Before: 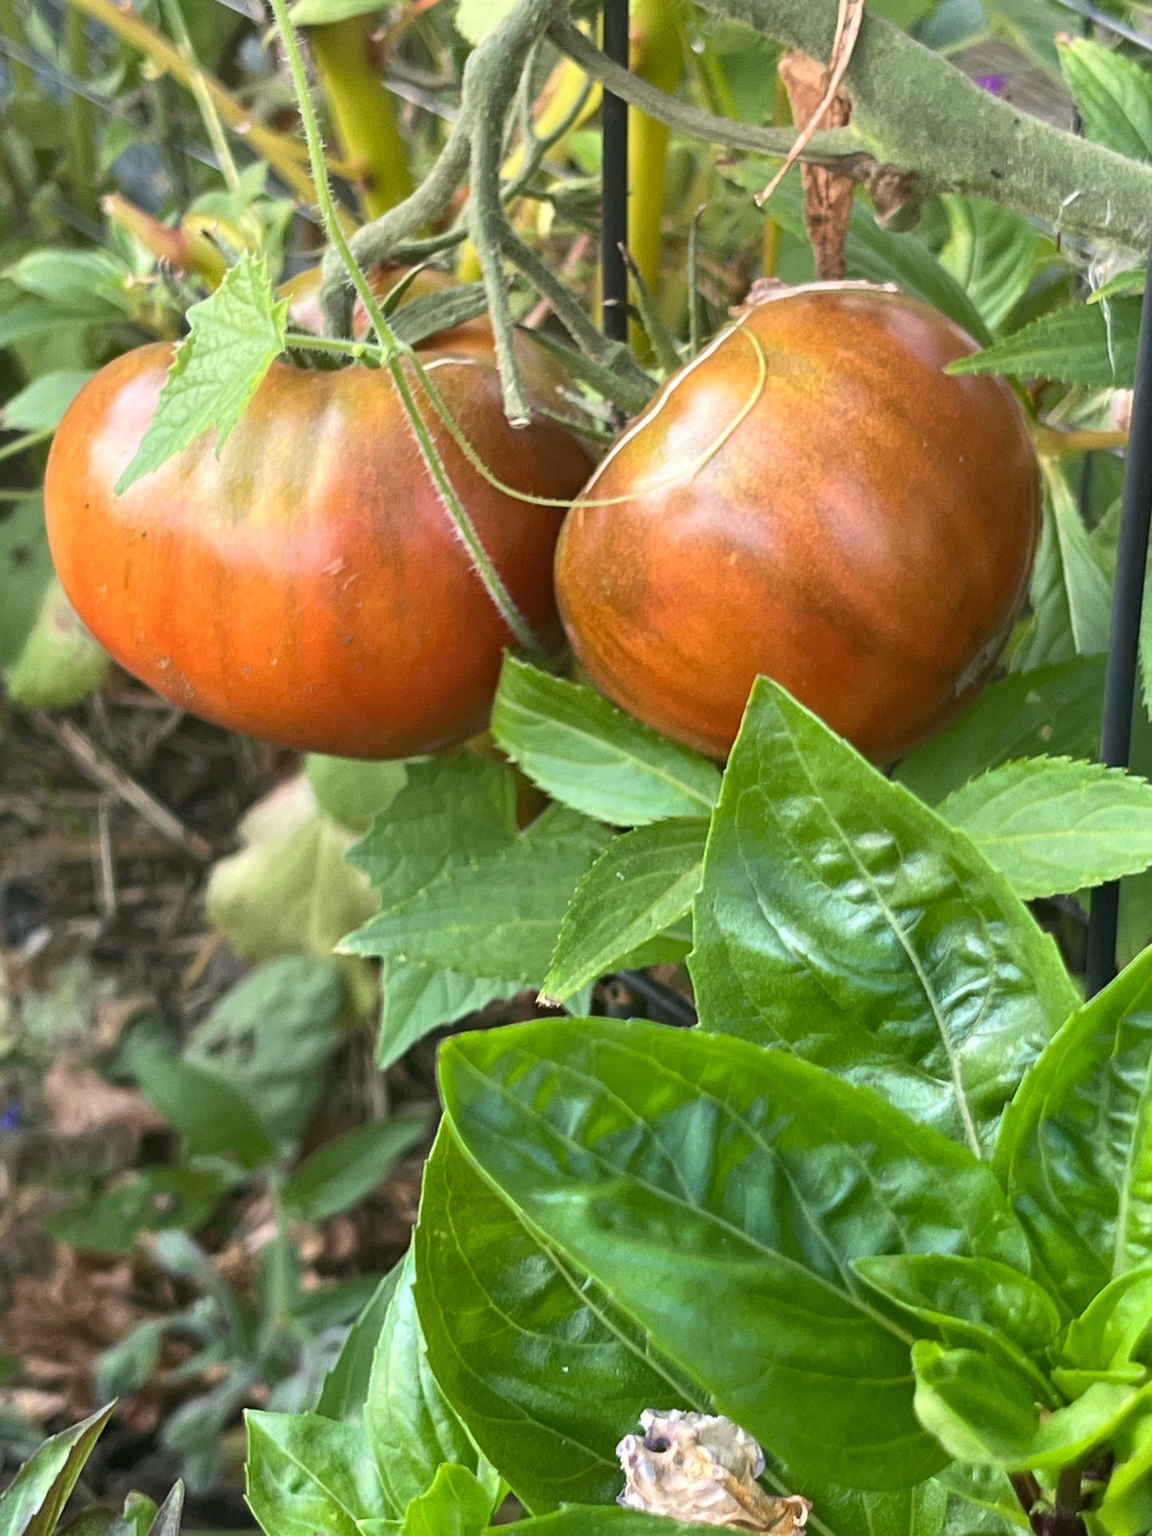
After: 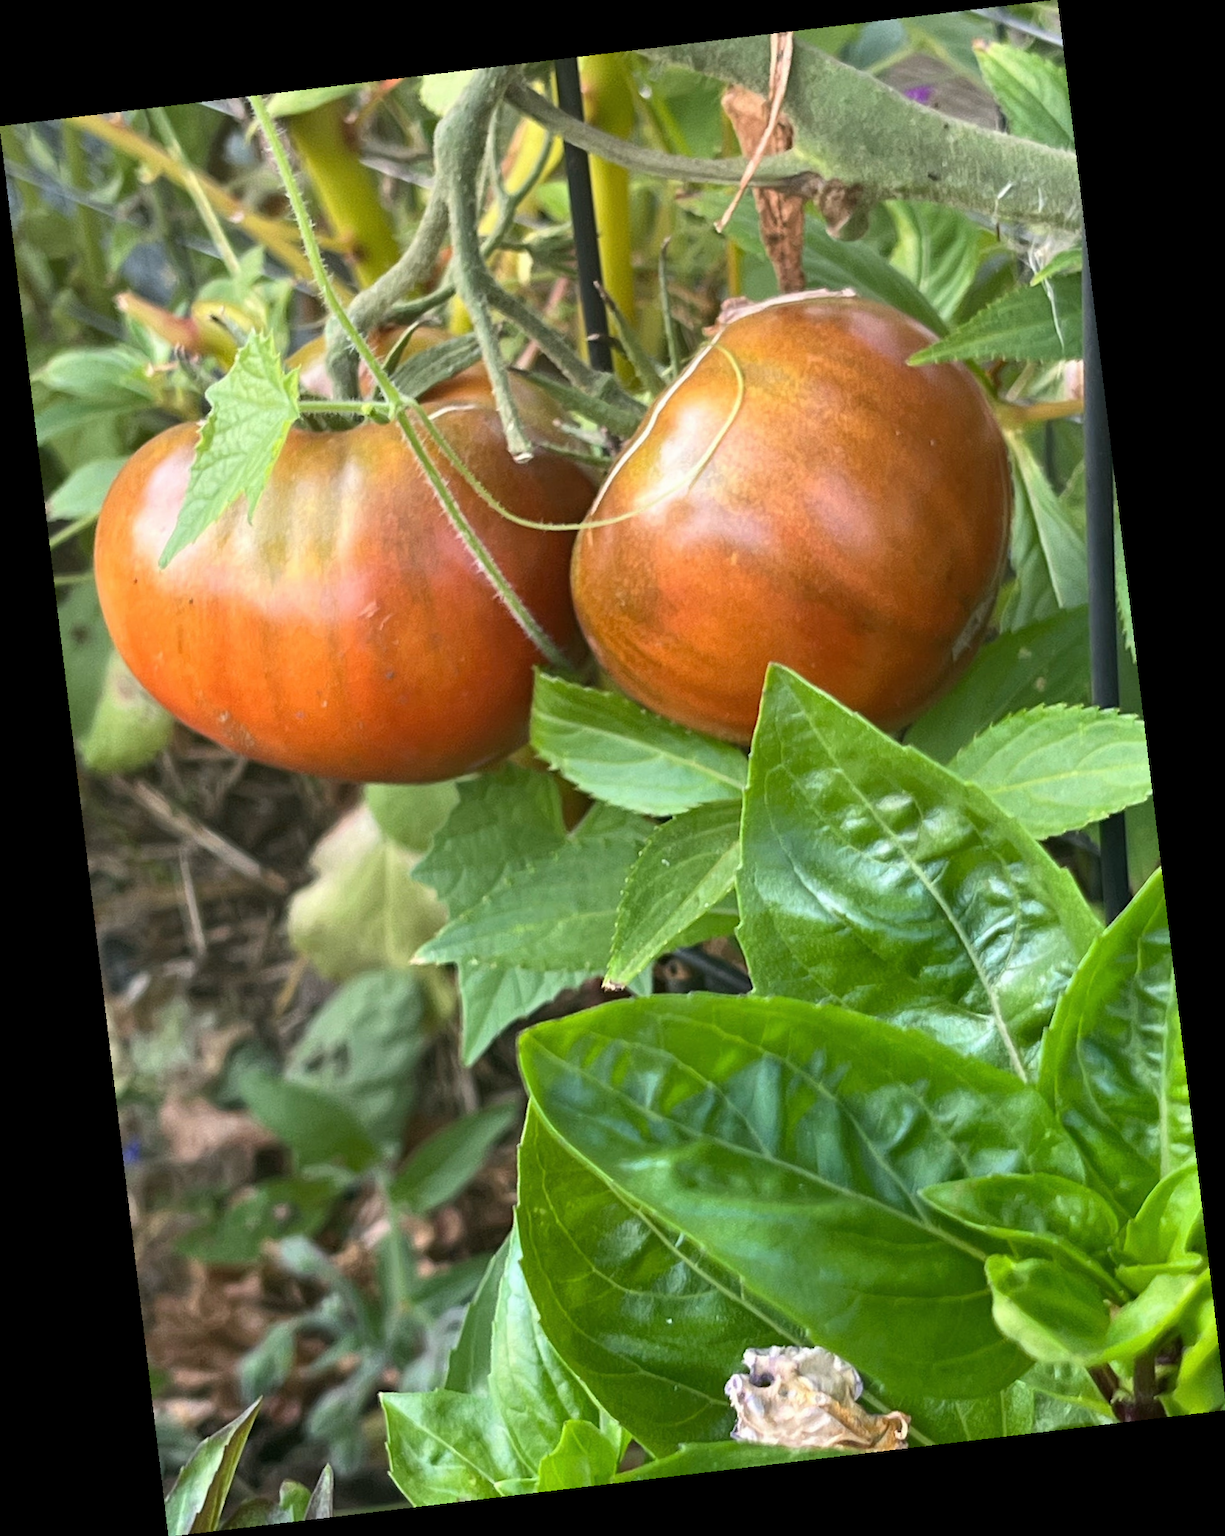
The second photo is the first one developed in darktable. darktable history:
rotate and perspective: rotation -6.83°, automatic cropping off
color correction: highlights a* 0.003, highlights b* -0.283
color balance: contrast -0.5%
